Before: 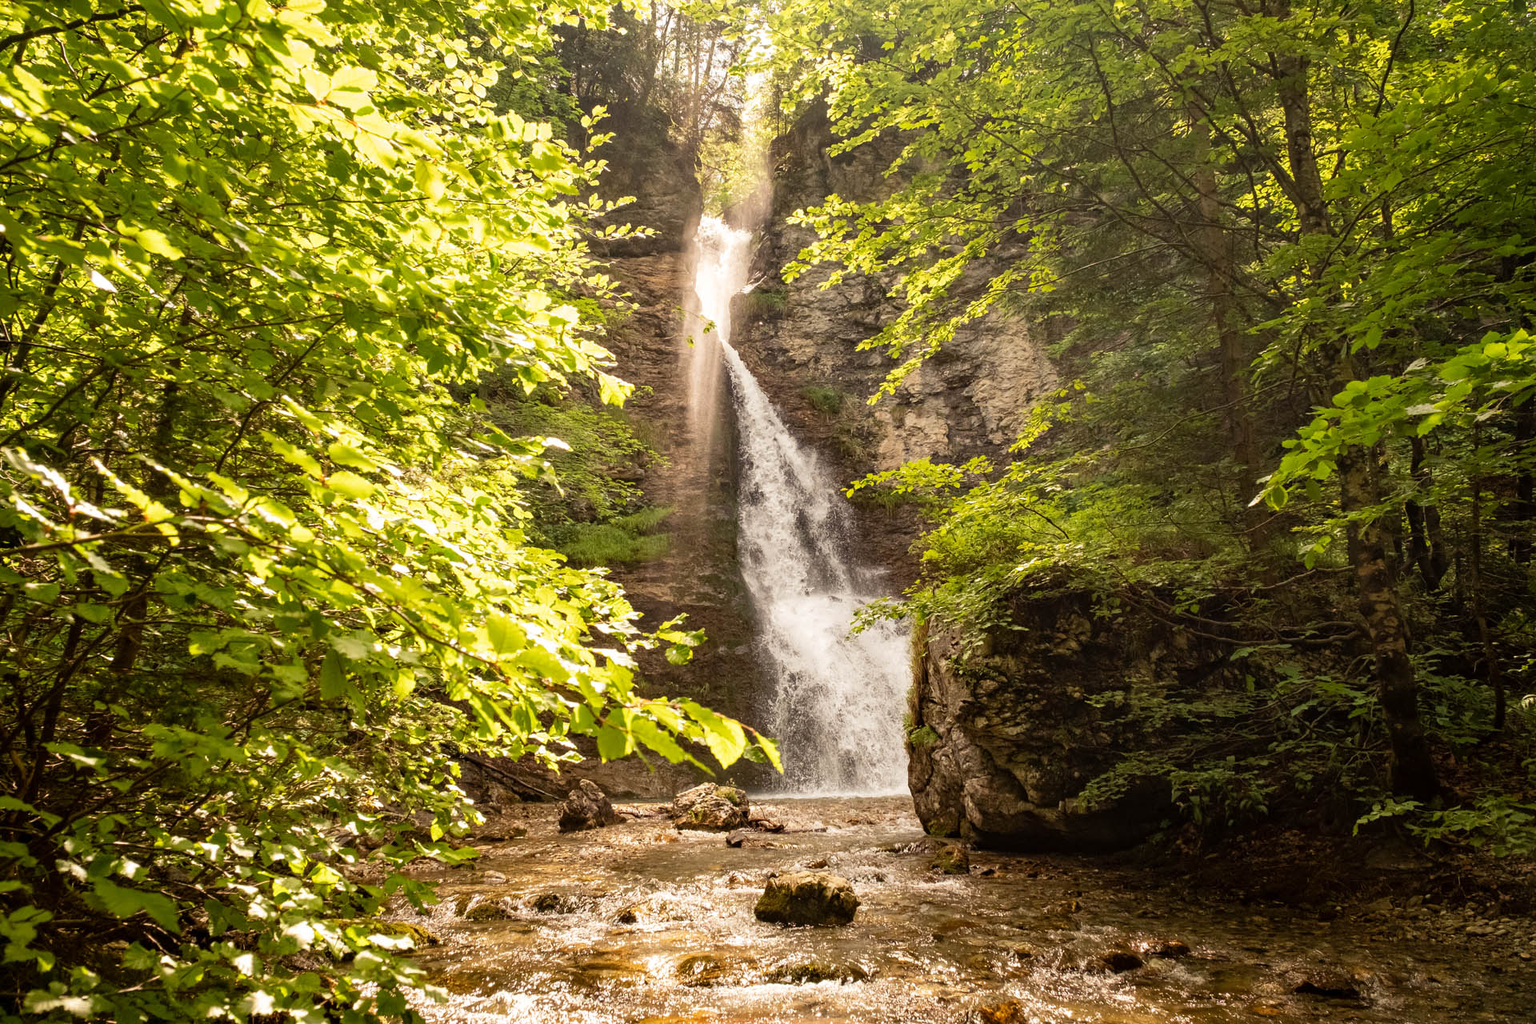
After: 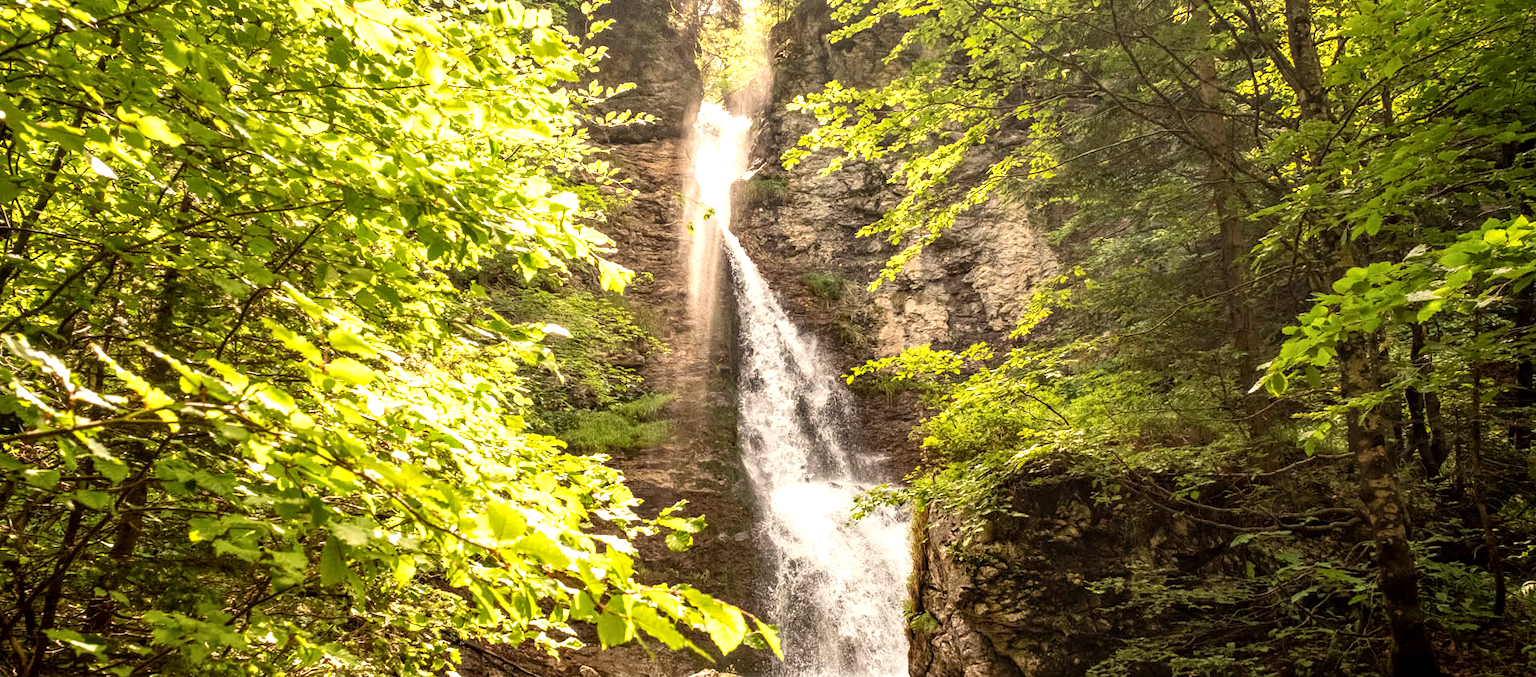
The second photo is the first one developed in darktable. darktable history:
local contrast: on, module defaults
exposure: exposure 0.494 EV, compensate exposure bias true, compensate highlight preservation false
crop: top 11.149%, bottom 22.621%
contrast brightness saturation: contrast 0.082, saturation 0.017
